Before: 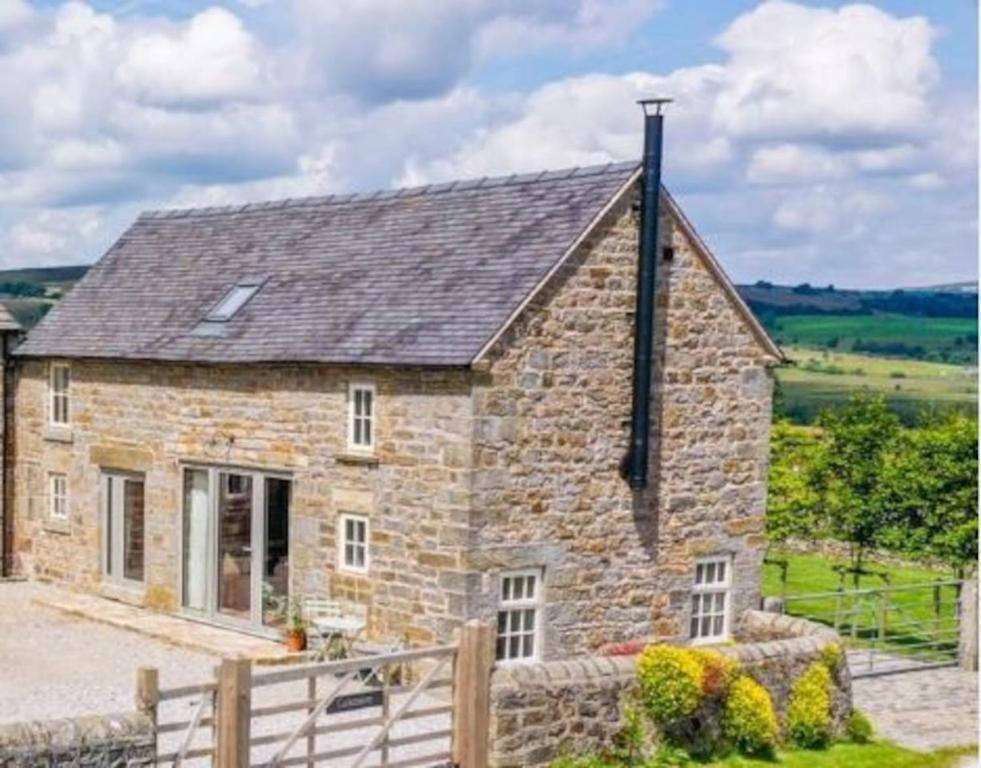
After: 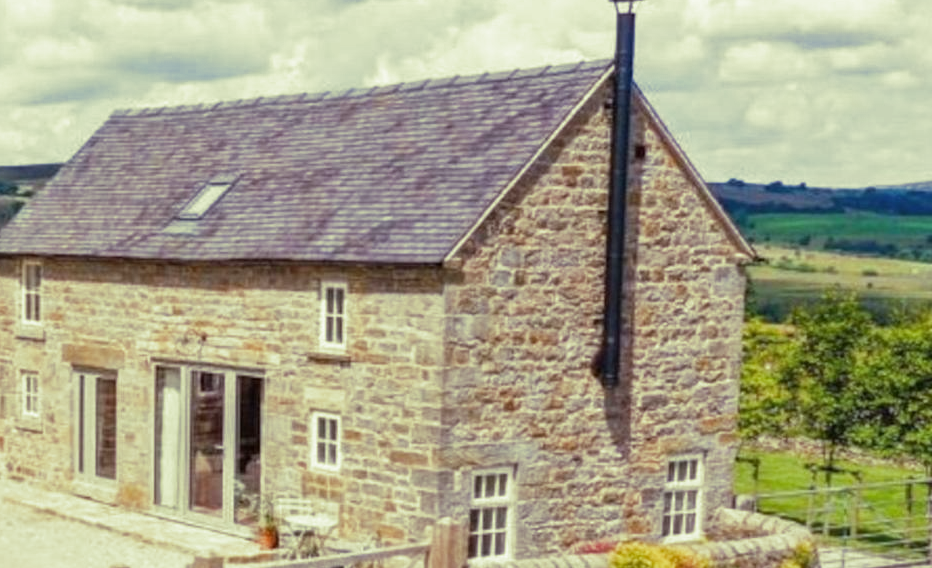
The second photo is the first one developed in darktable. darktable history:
color balance: mode lift, gamma, gain (sRGB), lift [1, 1.049, 1, 1]
crop and rotate: left 2.991%, top 13.302%, right 1.981%, bottom 12.636%
split-toning: shadows › hue 290.82°, shadows › saturation 0.34, highlights › saturation 0.38, balance 0, compress 50%
